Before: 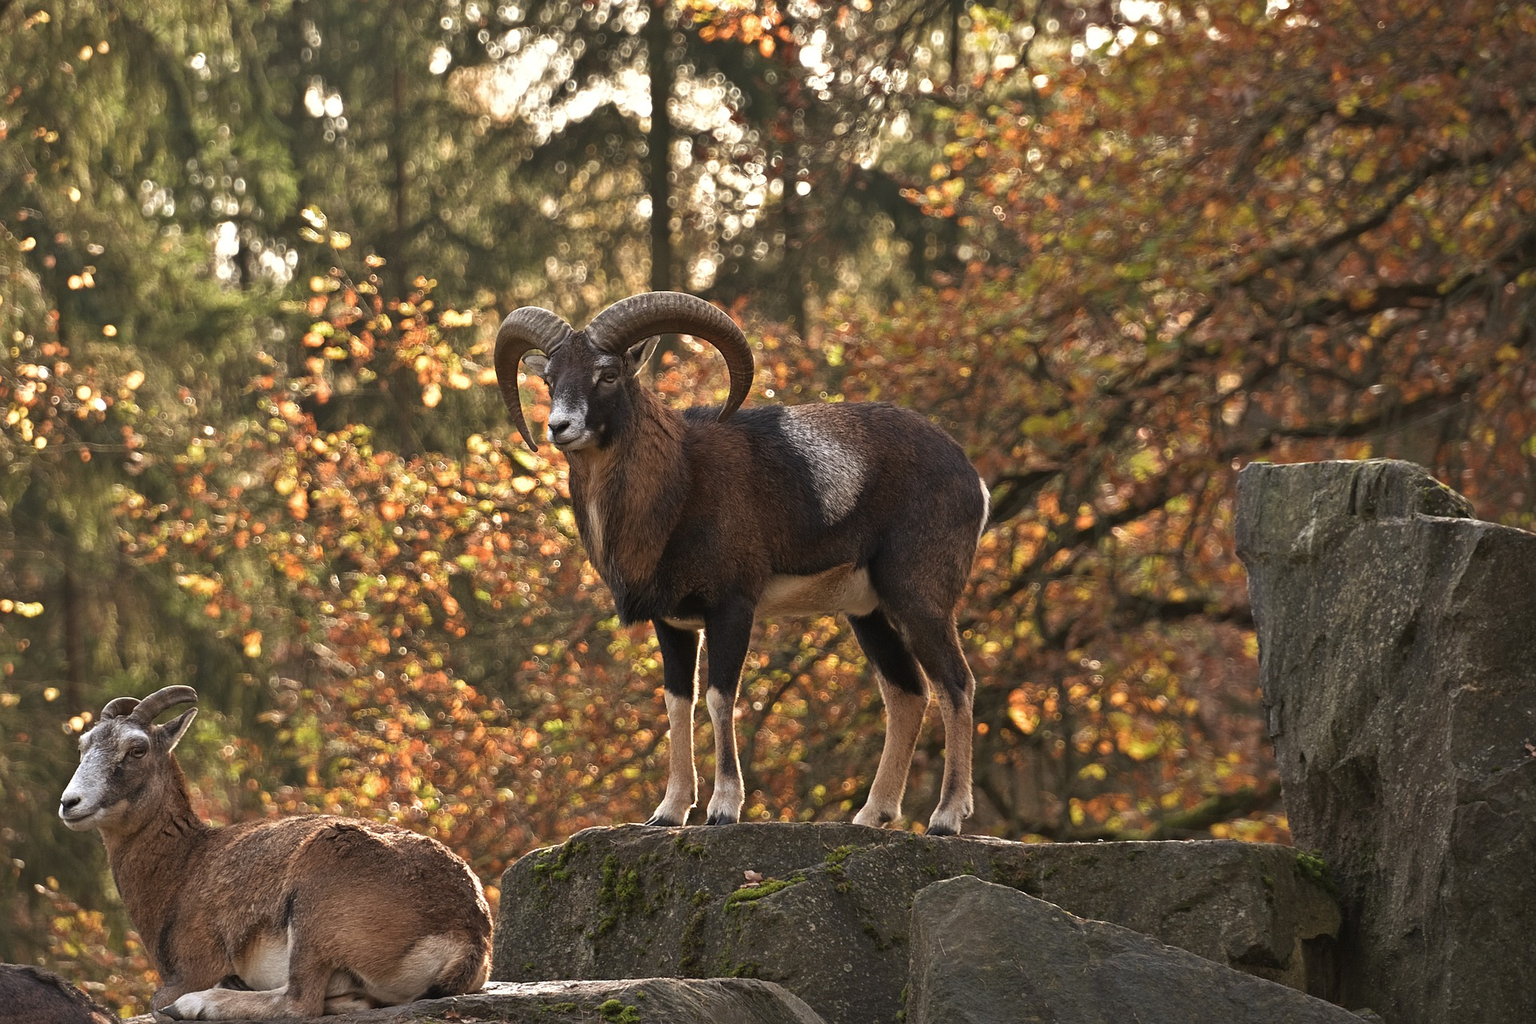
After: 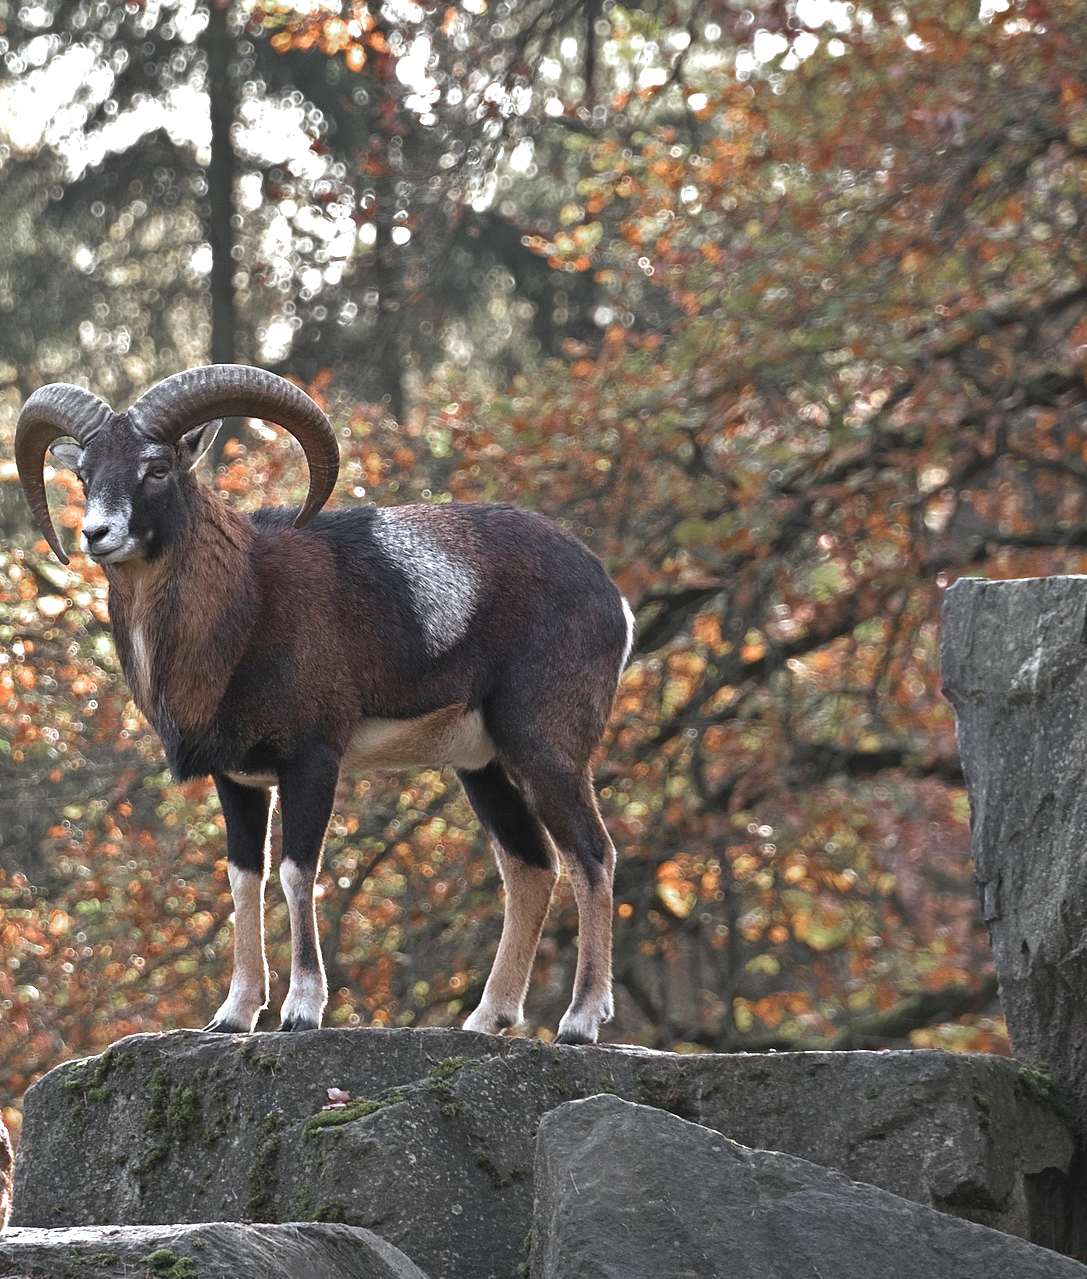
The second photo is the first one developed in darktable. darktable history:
color calibration: x 0.367, y 0.379, temperature 4395.86 K
color zones: curves: ch0 [(0, 0.48) (0.209, 0.398) (0.305, 0.332) (0.429, 0.493) (0.571, 0.5) (0.714, 0.5) (0.857, 0.5) (1, 0.48)]; ch1 [(0, 0.736) (0.143, 0.625) (0.225, 0.371) (0.429, 0.256) (0.571, 0.241) (0.714, 0.213) (0.857, 0.48) (1, 0.736)]; ch2 [(0, 0.448) (0.143, 0.498) (0.286, 0.5) (0.429, 0.5) (0.571, 0.5) (0.714, 0.5) (0.857, 0.5) (1, 0.448)]
white balance: red 0.931, blue 1.11
exposure: exposure 0.77 EV, compensate highlight preservation false
color contrast: green-magenta contrast 0.84, blue-yellow contrast 0.86
crop: left 31.458%, top 0%, right 11.876%
